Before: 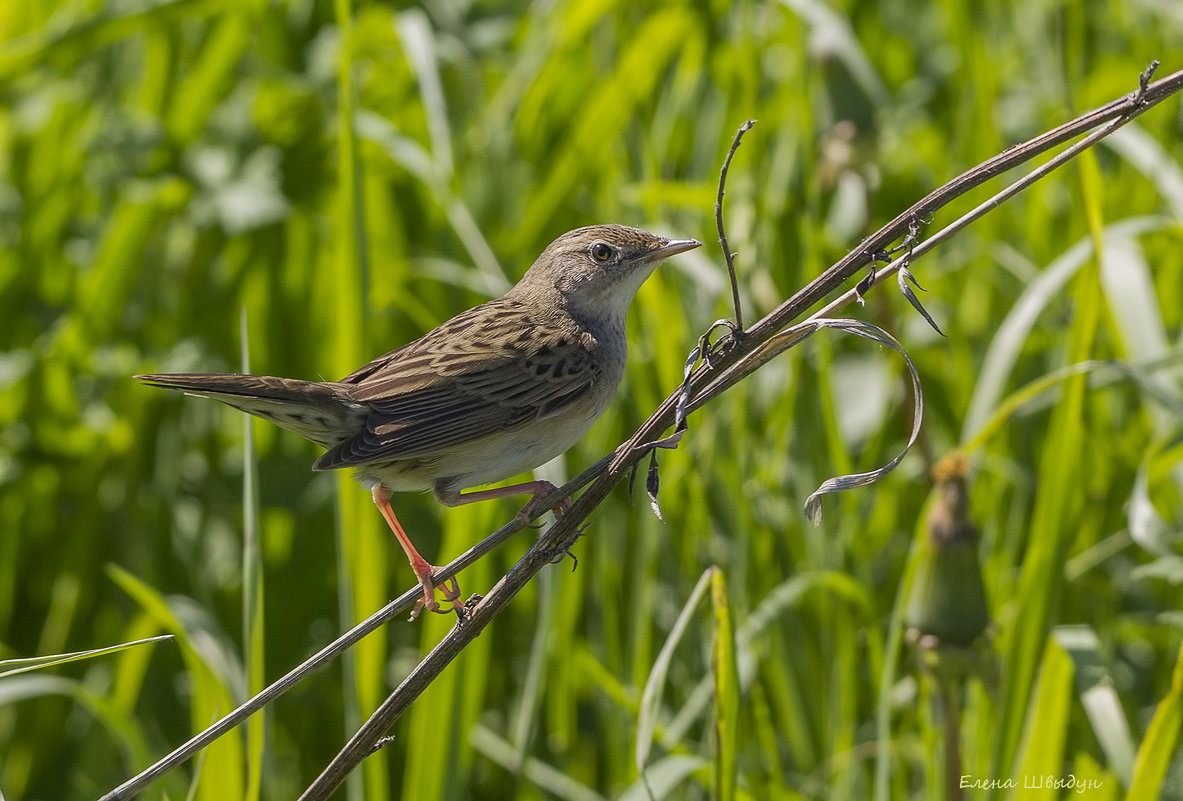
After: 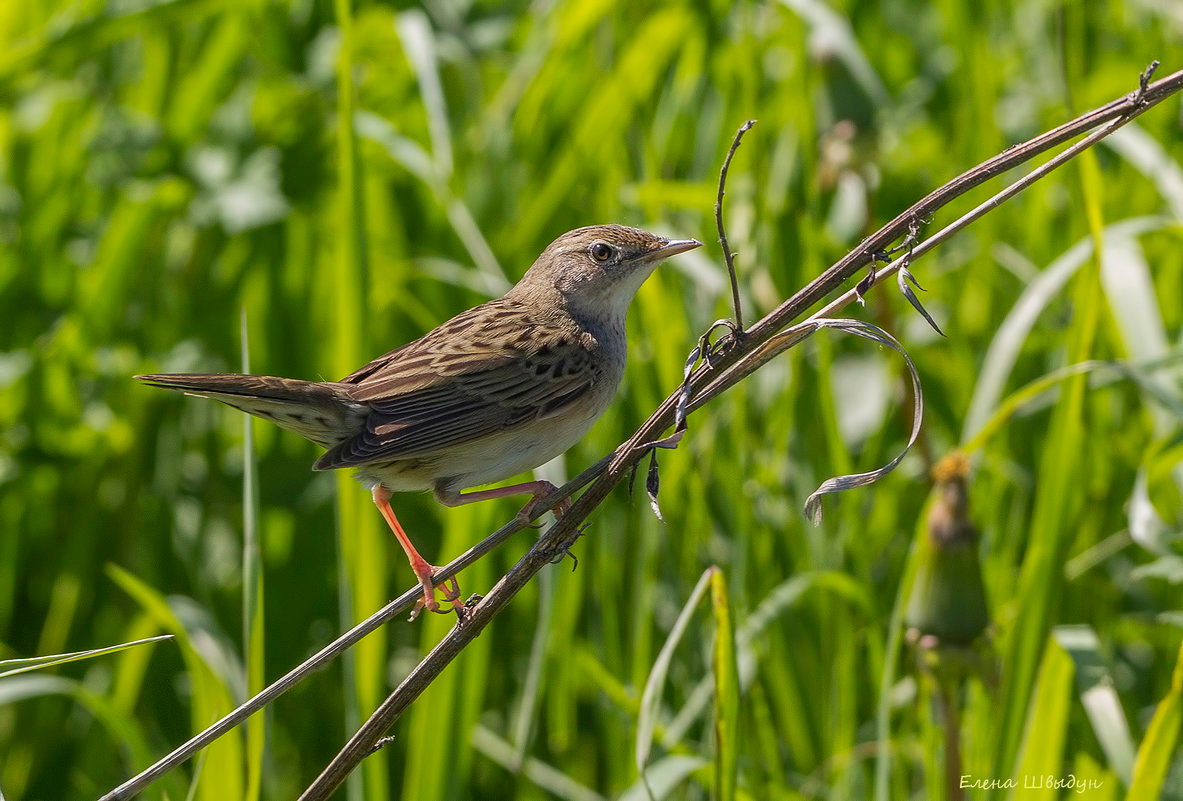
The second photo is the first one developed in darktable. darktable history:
shadows and highlights: shadows 1.49, highlights 39.61
